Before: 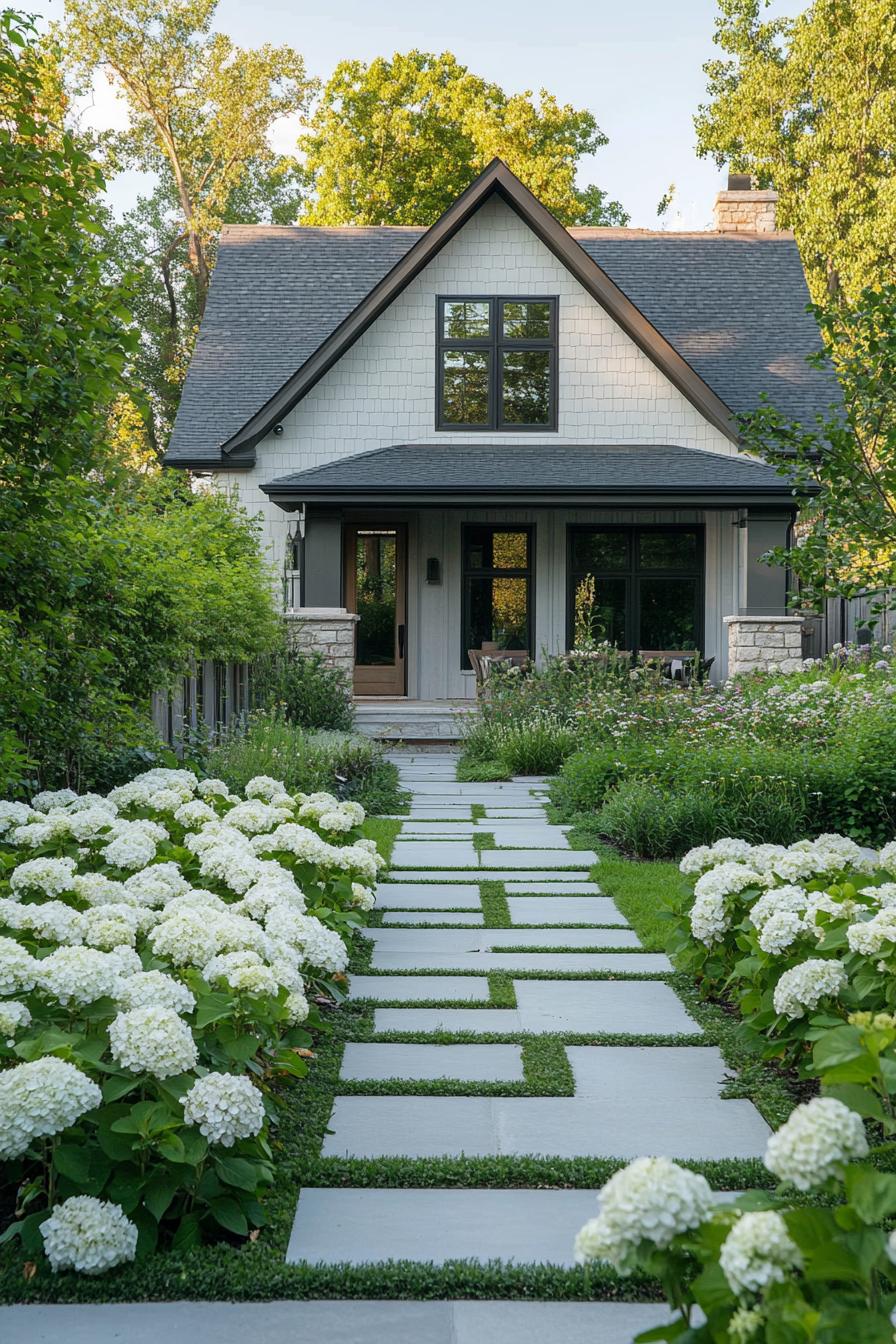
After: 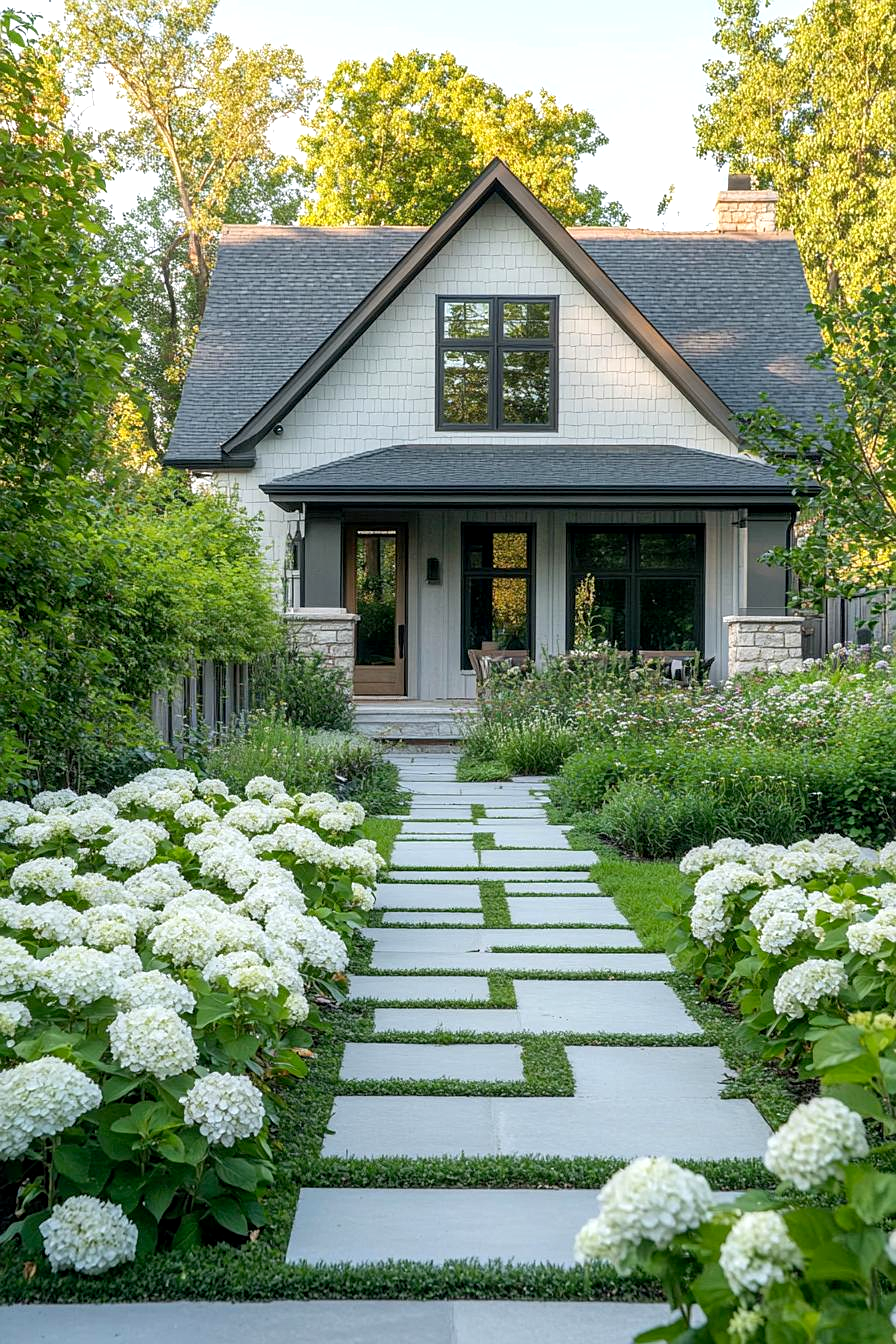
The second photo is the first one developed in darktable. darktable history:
sharpen: amount 0.211
exposure: black level correction 0.005, exposure 0.414 EV, compensate highlight preservation false
local contrast: detail 109%
